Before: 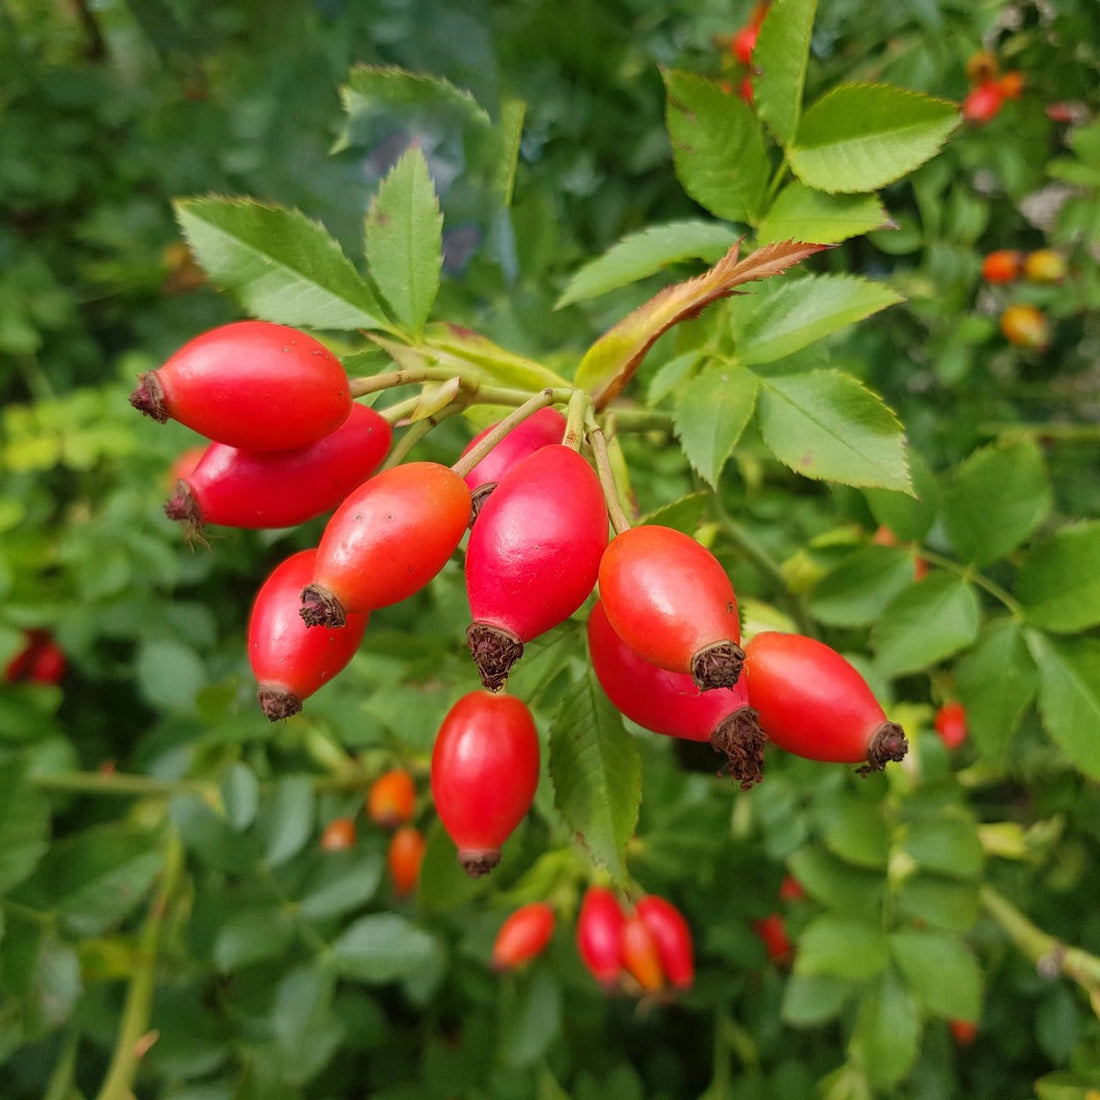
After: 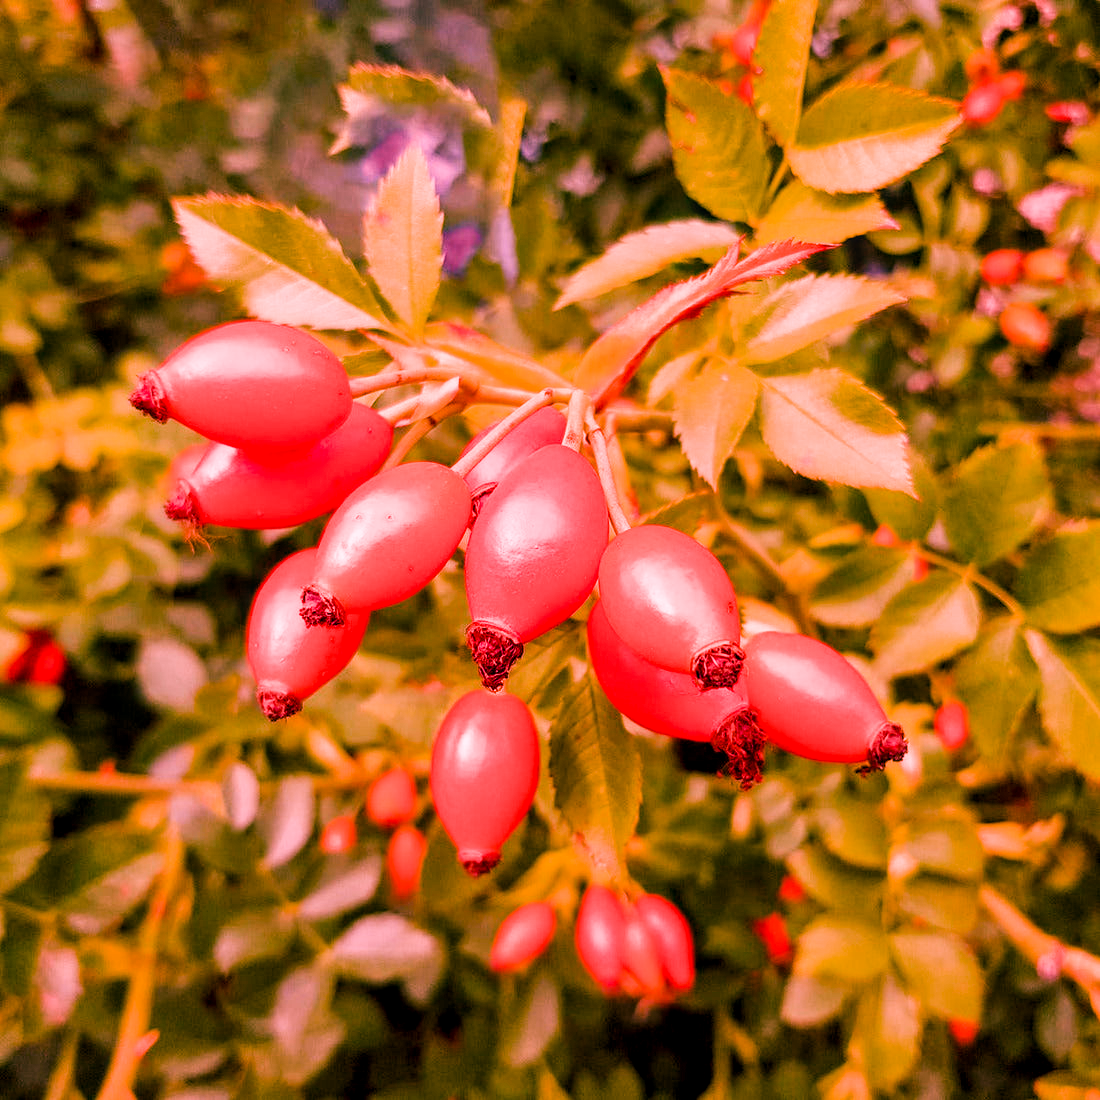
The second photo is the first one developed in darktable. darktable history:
color balance rgb: linear chroma grading › global chroma 3.45%, perceptual saturation grading › global saturation 11.24%, perceptual brilliance grading › global brilliance 3.04%, global vibrance 2.8%
color reconstruction: threshold 104.79, spatial extent 406.79
diffuse or sharpen: iterations 2, sharpness 0.5%, radius span 29, edge sensitivity 3, edge threshold 1, 1st order anisotropy 100%, 3rd order anisotropy 100%, 1st order speed 4.61%, 2nd order speed 12.5%, 3rd order speed 6.47%, 4th order speed 12.37%
color calibration: illuminant same as pipeline (D50), x 0.346, y 0.359, temperature 5002.42 K
white balance: red 2.064, blue 1.369, emerald 1
sigmoid: contrast 1.54, target black 0
local contrast: highlights 55%, shadows 52%, detail 130%, midtone range 0.452
shadows and highlights: shadows 32.83, highlights -47.7, soften with gaussian
